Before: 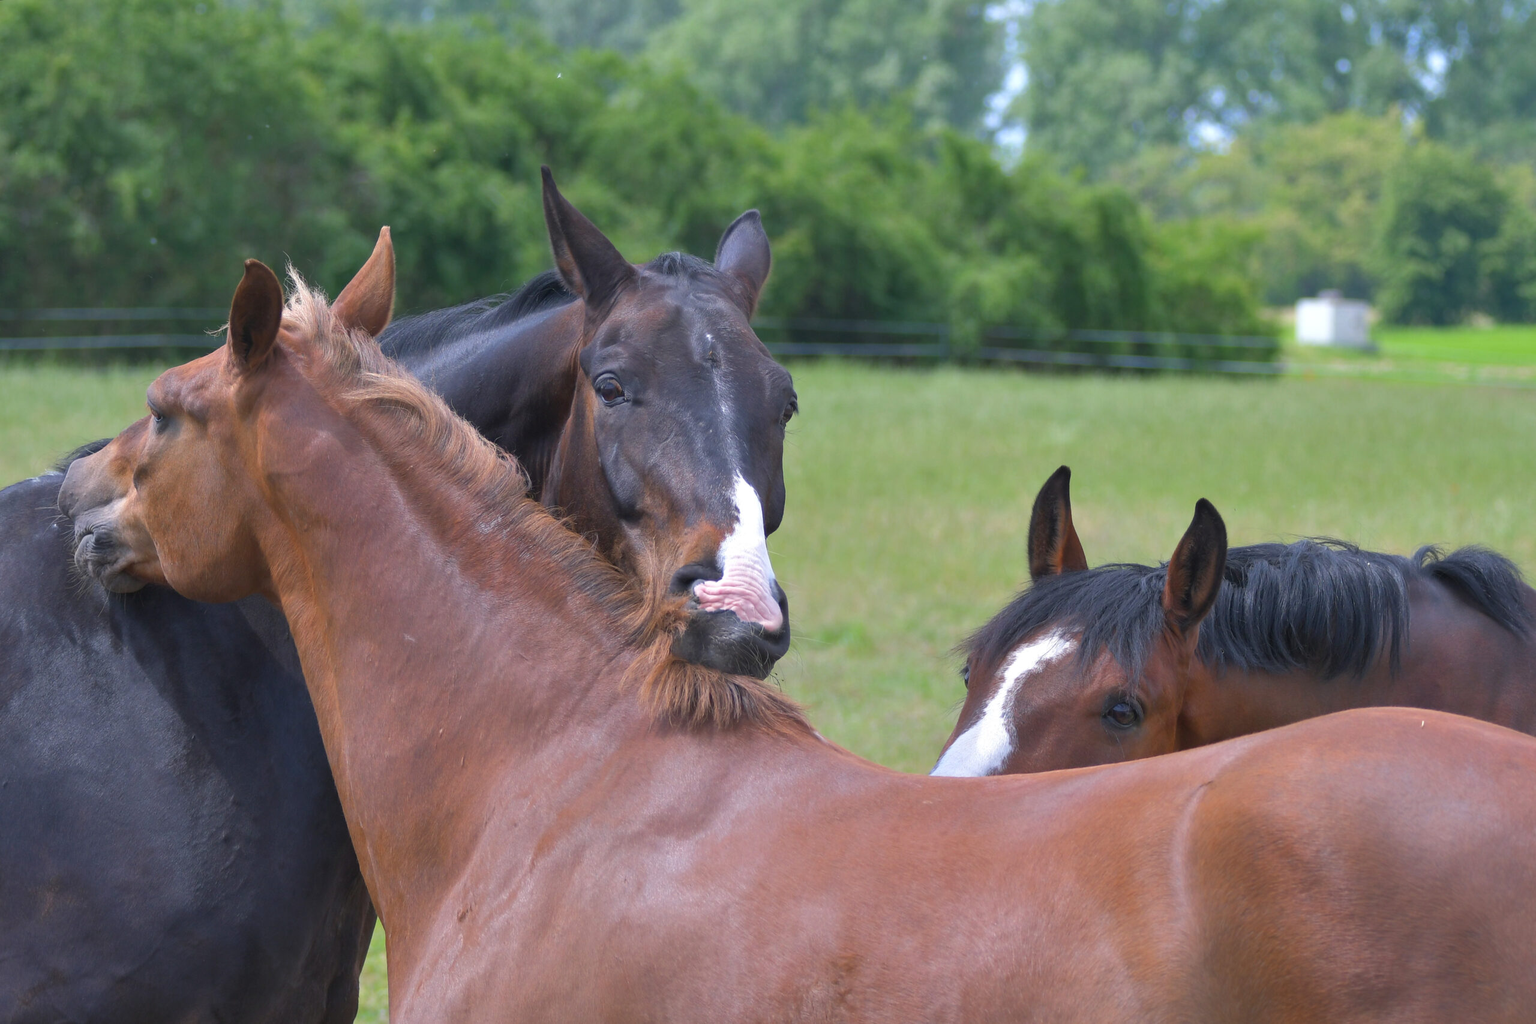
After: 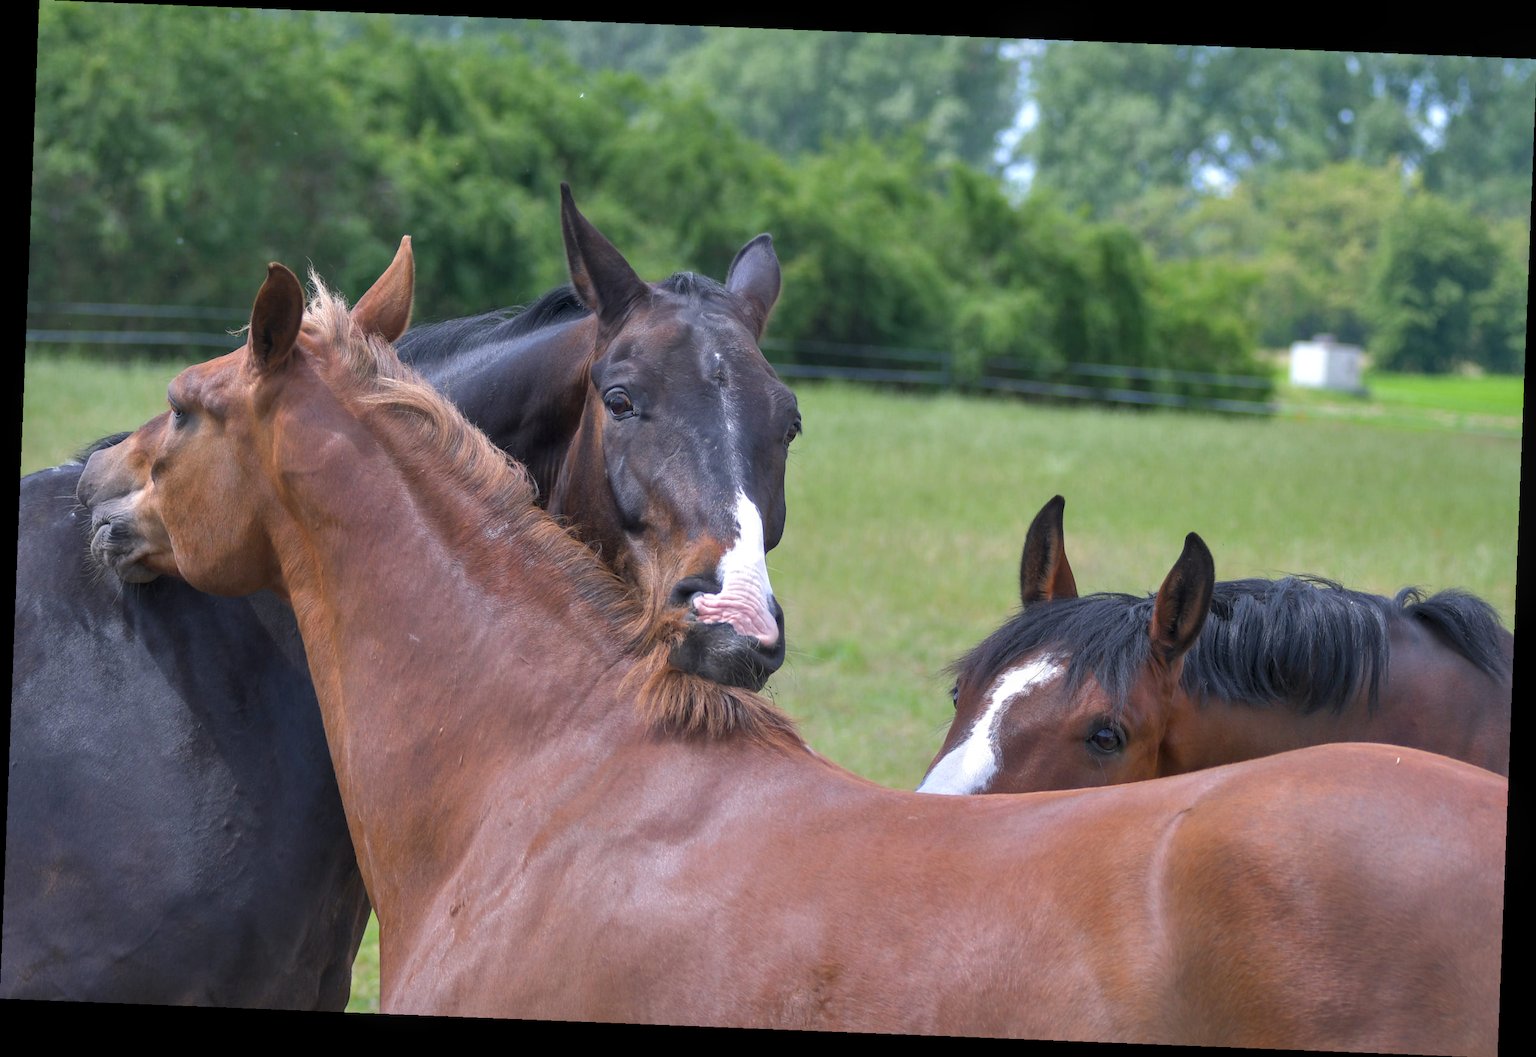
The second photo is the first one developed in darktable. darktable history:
rotate and perspective: rotation 2.27°, automatic cropping off
local contrast: on, module defaults
